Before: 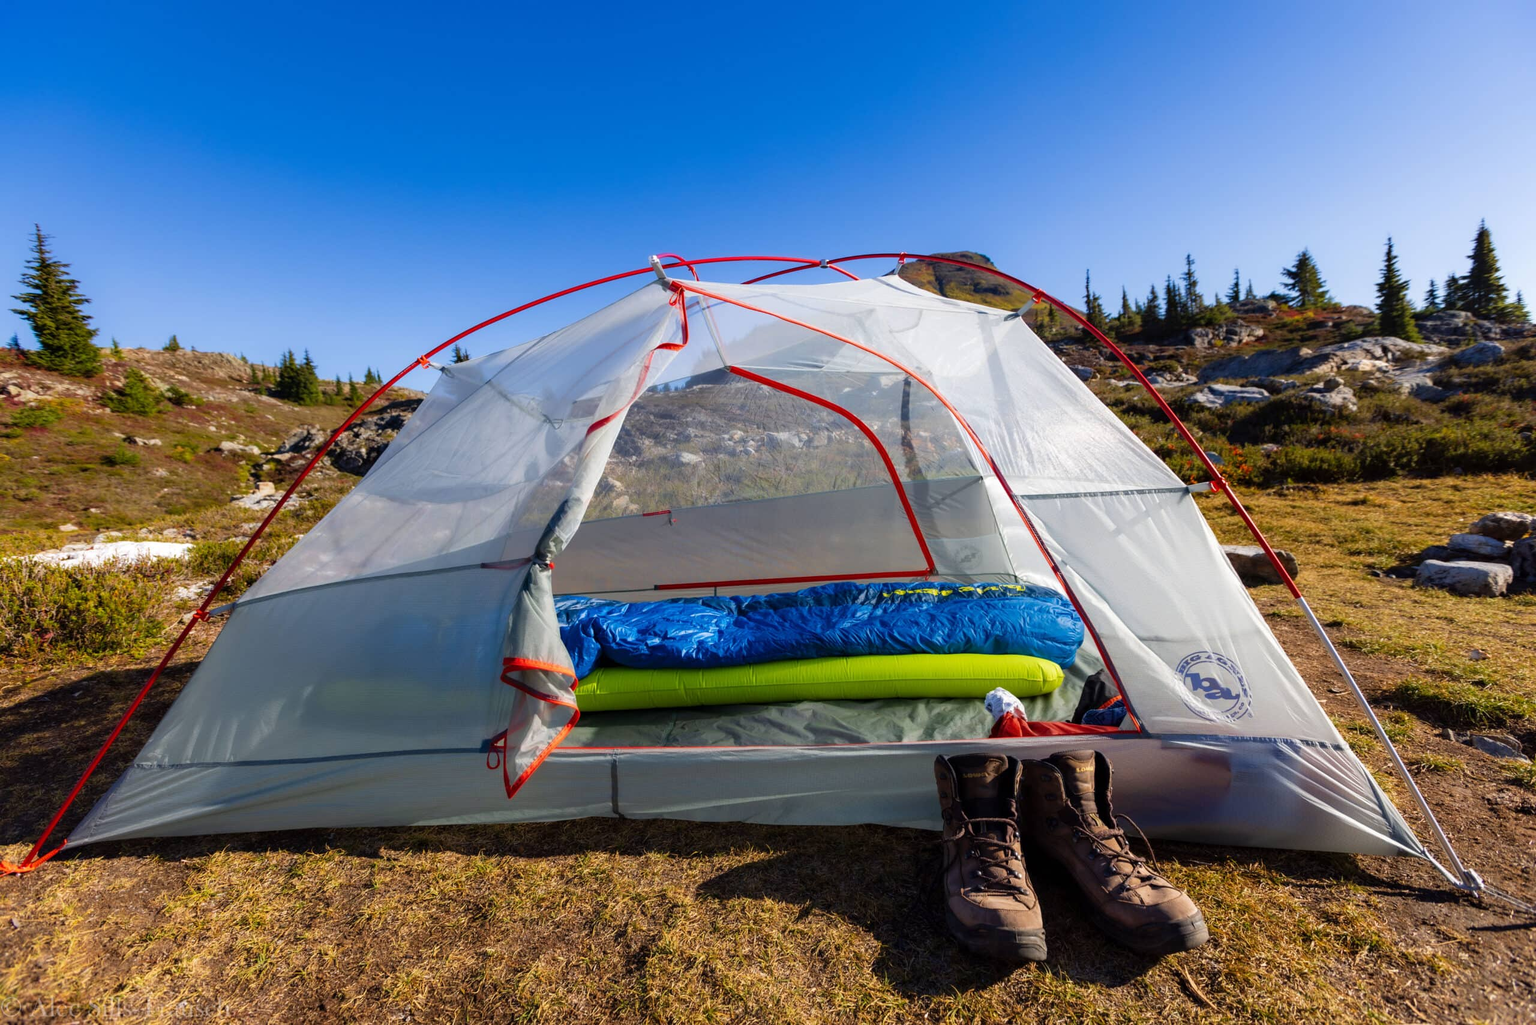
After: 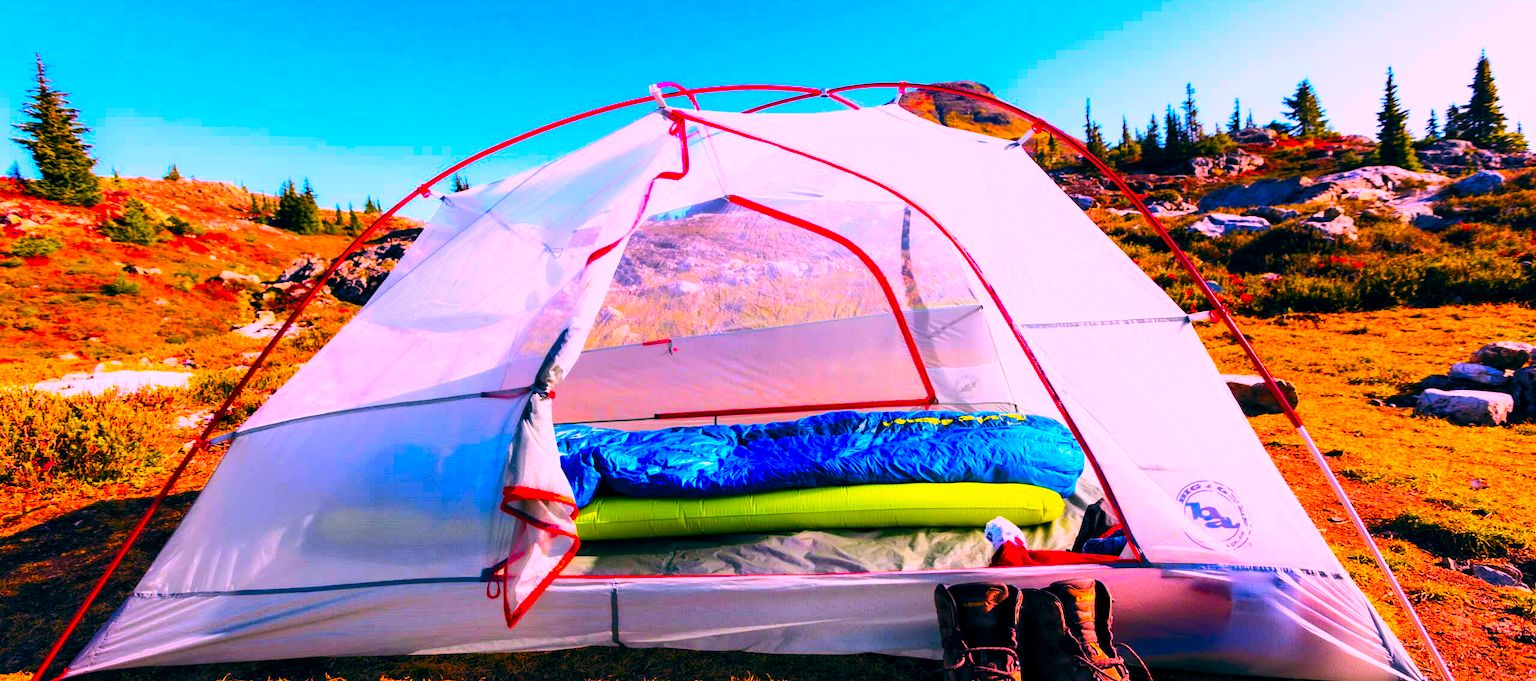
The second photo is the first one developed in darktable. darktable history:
color balance: lift [0.998, 0.998, 1.001, 1.002], gamma [0.995, 1.025, 0.992, 0.975], gain [0.995, 1.02, 0.997, 0.98]
color balance rgb: linear chroma grading › global chroma 15%, perceptual saturation grading › global saturation 30%
base curve: curves: ch0 [(0, 0) (0.025, 0.046) (0.112, 0.277) (0.467, 0.74) (0.814, 0.929) (1, 0.942)]
color correction: highlights a* 19.5, highlights b* -11.53, saturation 1.69
crop: top 16.727%, bottom 16.727%
tone equalizer: -8 EV -0.75 EV, -7 EV -0.7 EV, -6 EV -0.6 EV, -5 EV -0.4 EV, -3 EV 0.4 EV, -2 EV 0.6 EV, -1 EV 0.7 EV, +0 EV 0.75 EV, edges refinement/feathering 500, mask exposure compensation -1.57 EV, preserve details no
